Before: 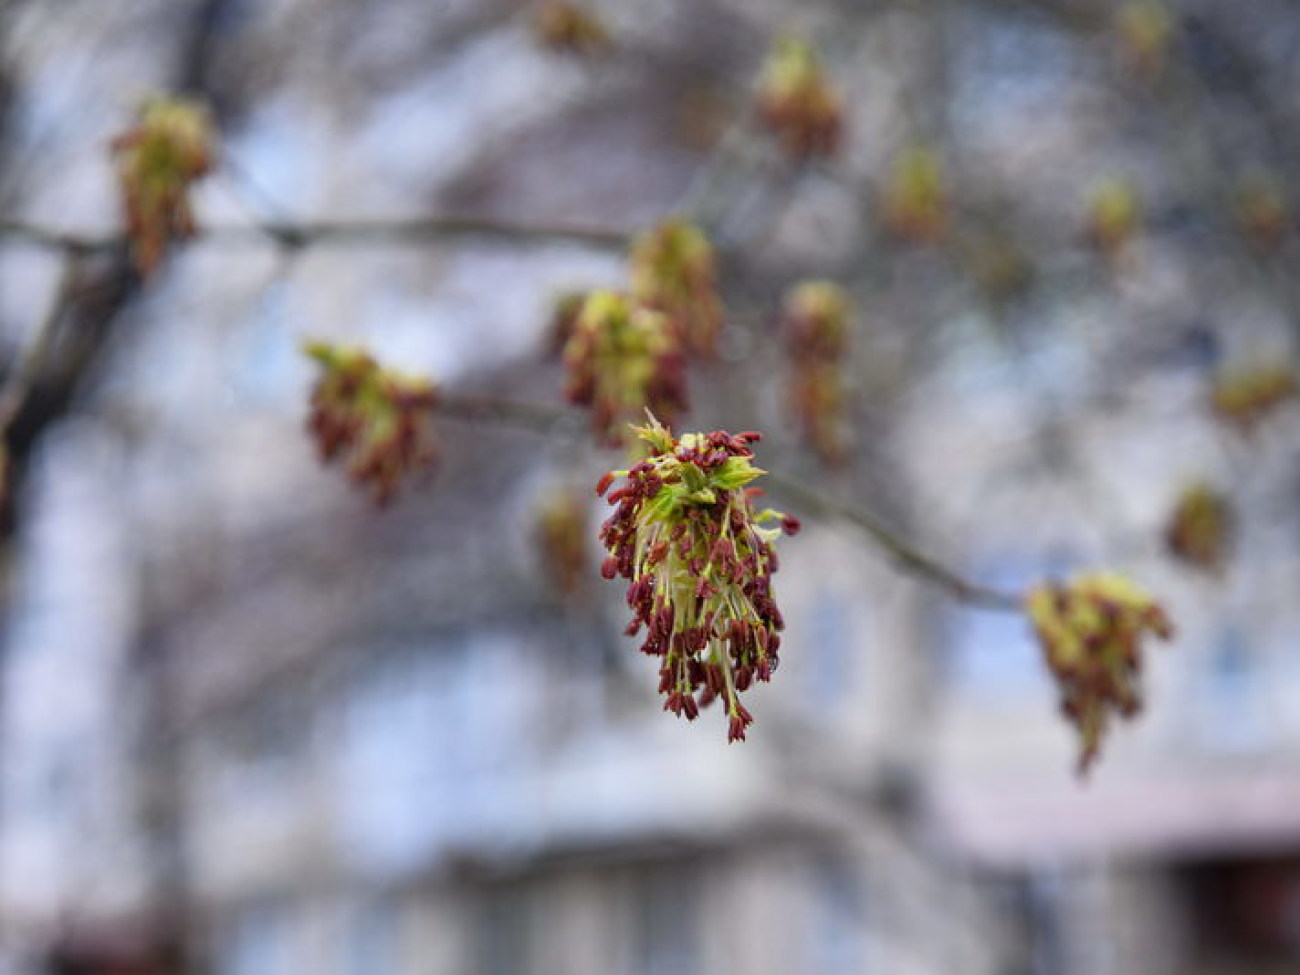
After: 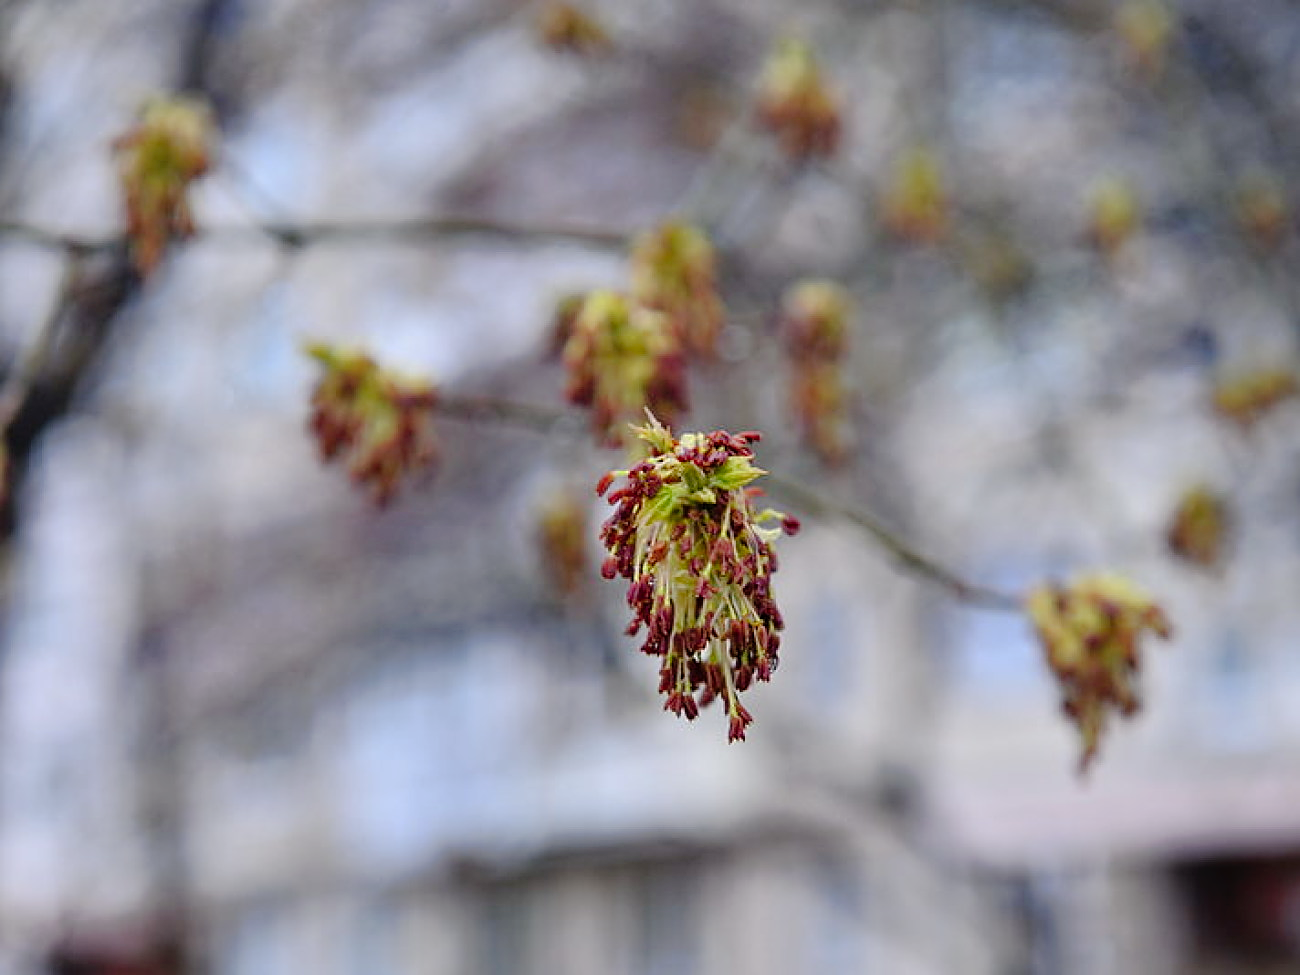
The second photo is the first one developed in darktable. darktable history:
sharpen: on, module defaults
tone curve: curves: ch0 [(0, 0) (0.003, 0.006) (0.011, 0.014) (0.025, 0.024) (0.044, 0.035) (0.069, 0.046) (0.1, 0.074) (0.136, 0.115) (0.177, 0.161) (0.224, 0.226) (0.277, 0.293) (0.335, 0.364) (0.399, 0.441) (0.468, 0.52) (0.543, 0.58) (0.623, 0.657) (0.709, 0.72) (0.801, 0.794) (0.898, 0.883) (1, 1)], preserve colors none
